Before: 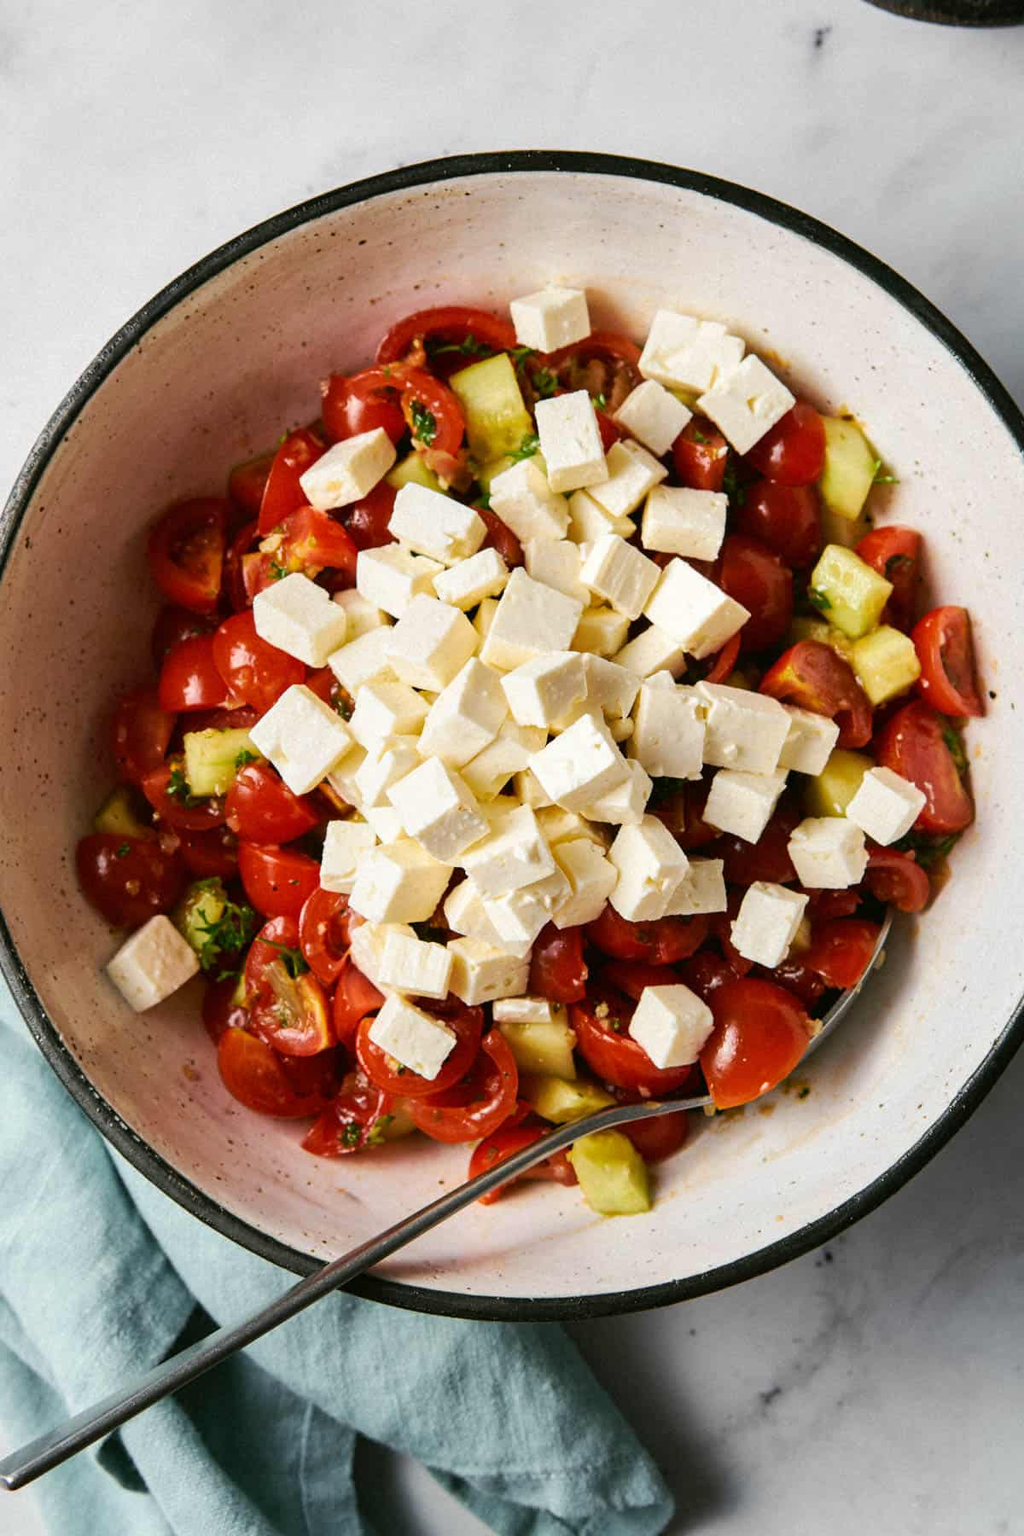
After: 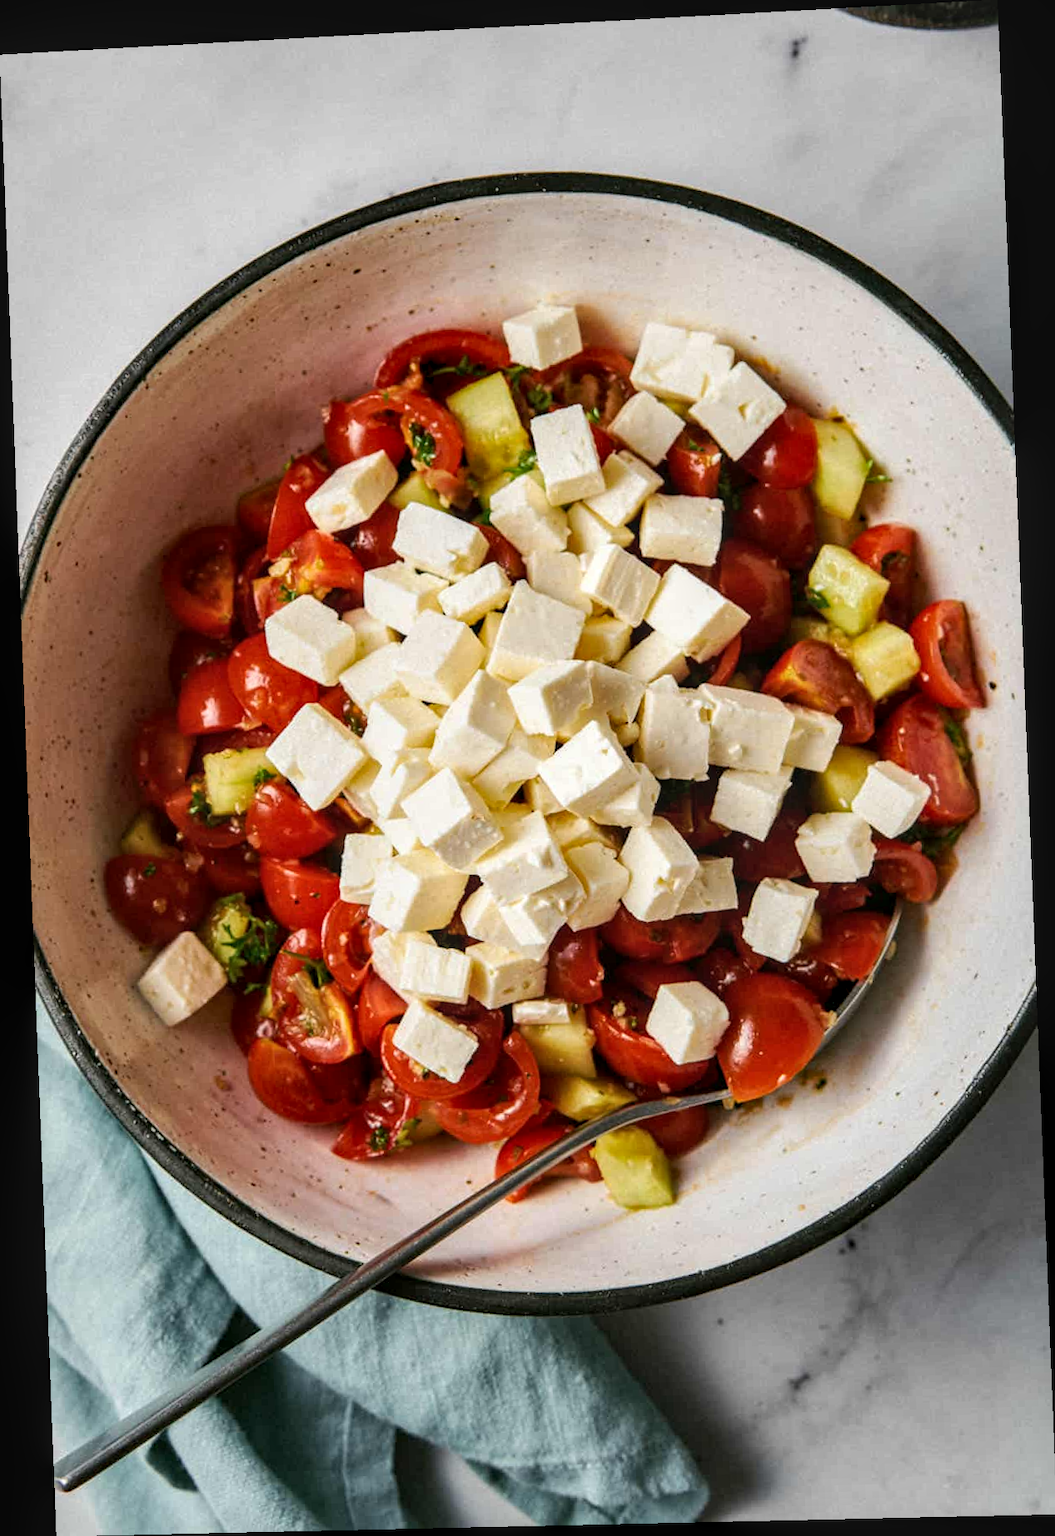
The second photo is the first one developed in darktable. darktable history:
local contrast: on, module defaults
rotate and perspective: rotation -2.22°, lens shift (horizontal) -0.022, automatic cropping off
